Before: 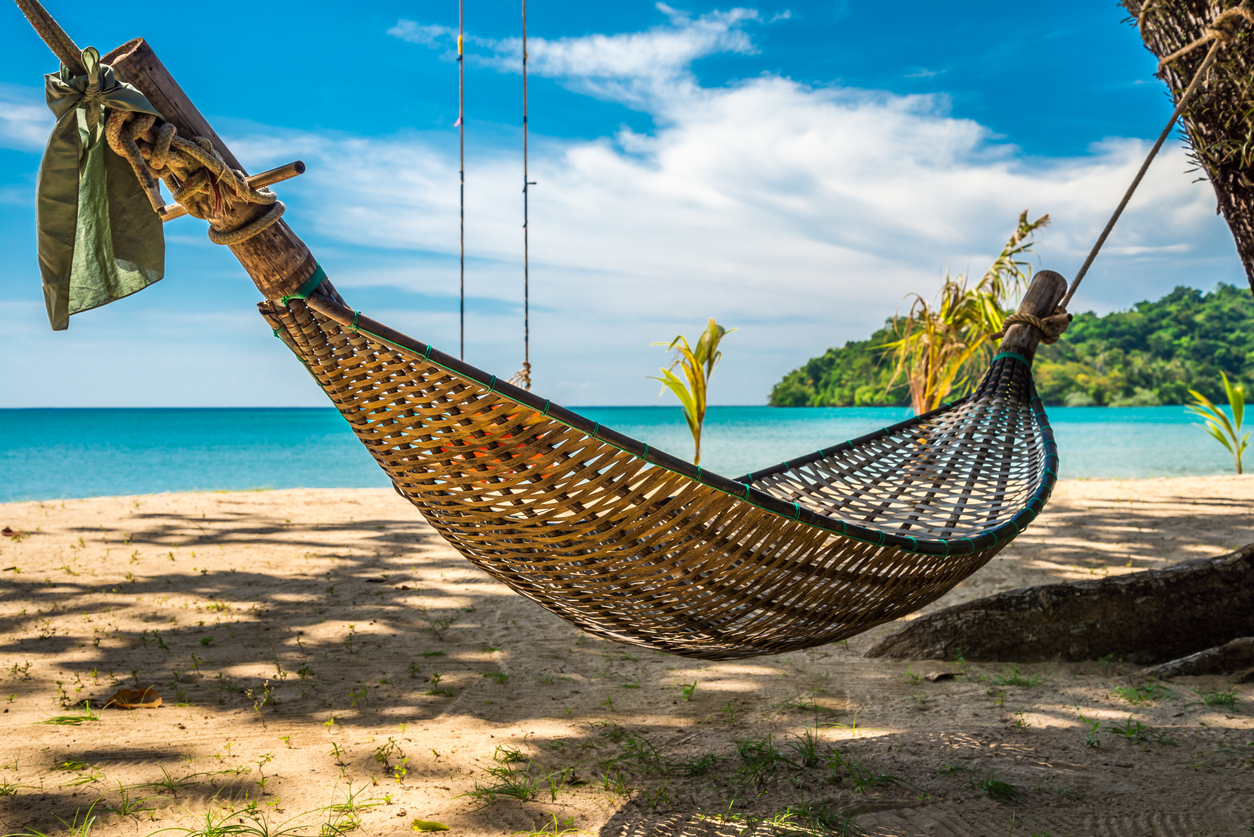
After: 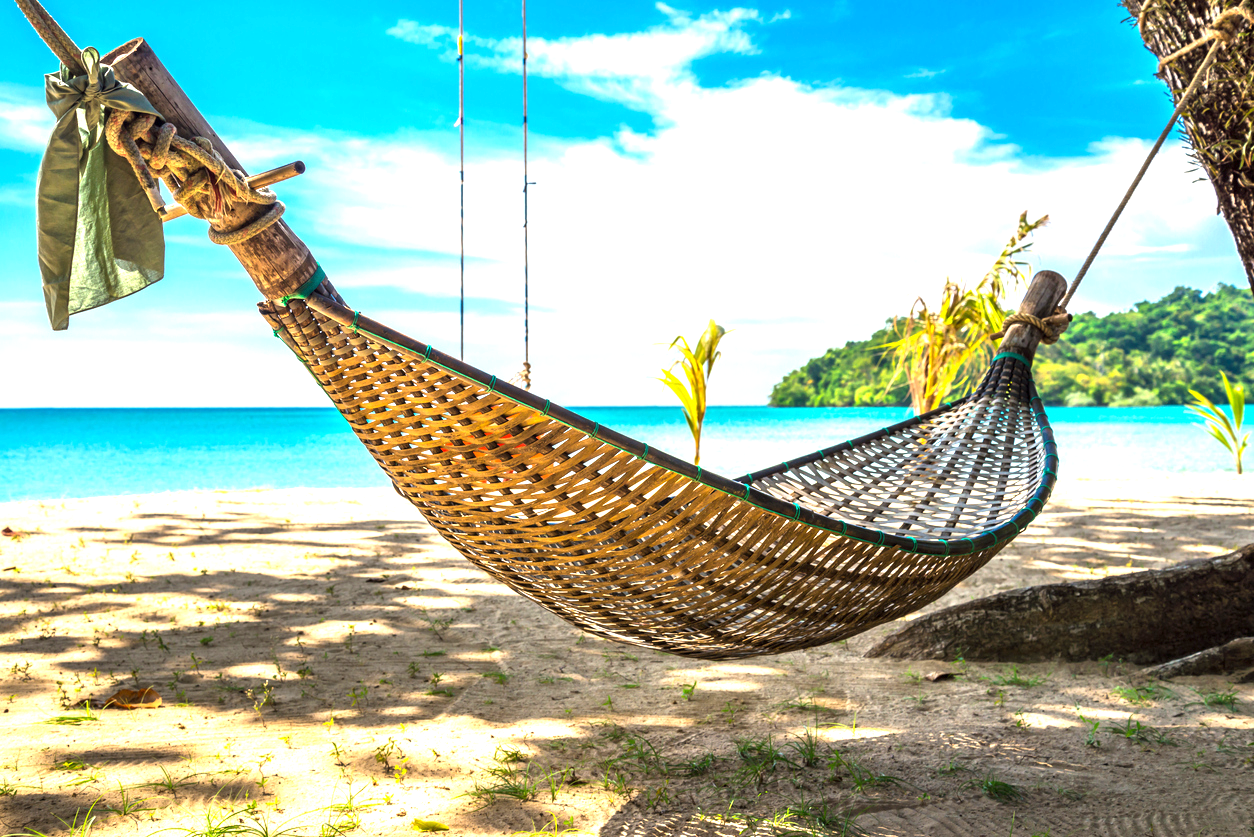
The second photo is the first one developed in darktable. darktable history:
exposure: exposure 1.214 EV, compensate highlight preservation false
